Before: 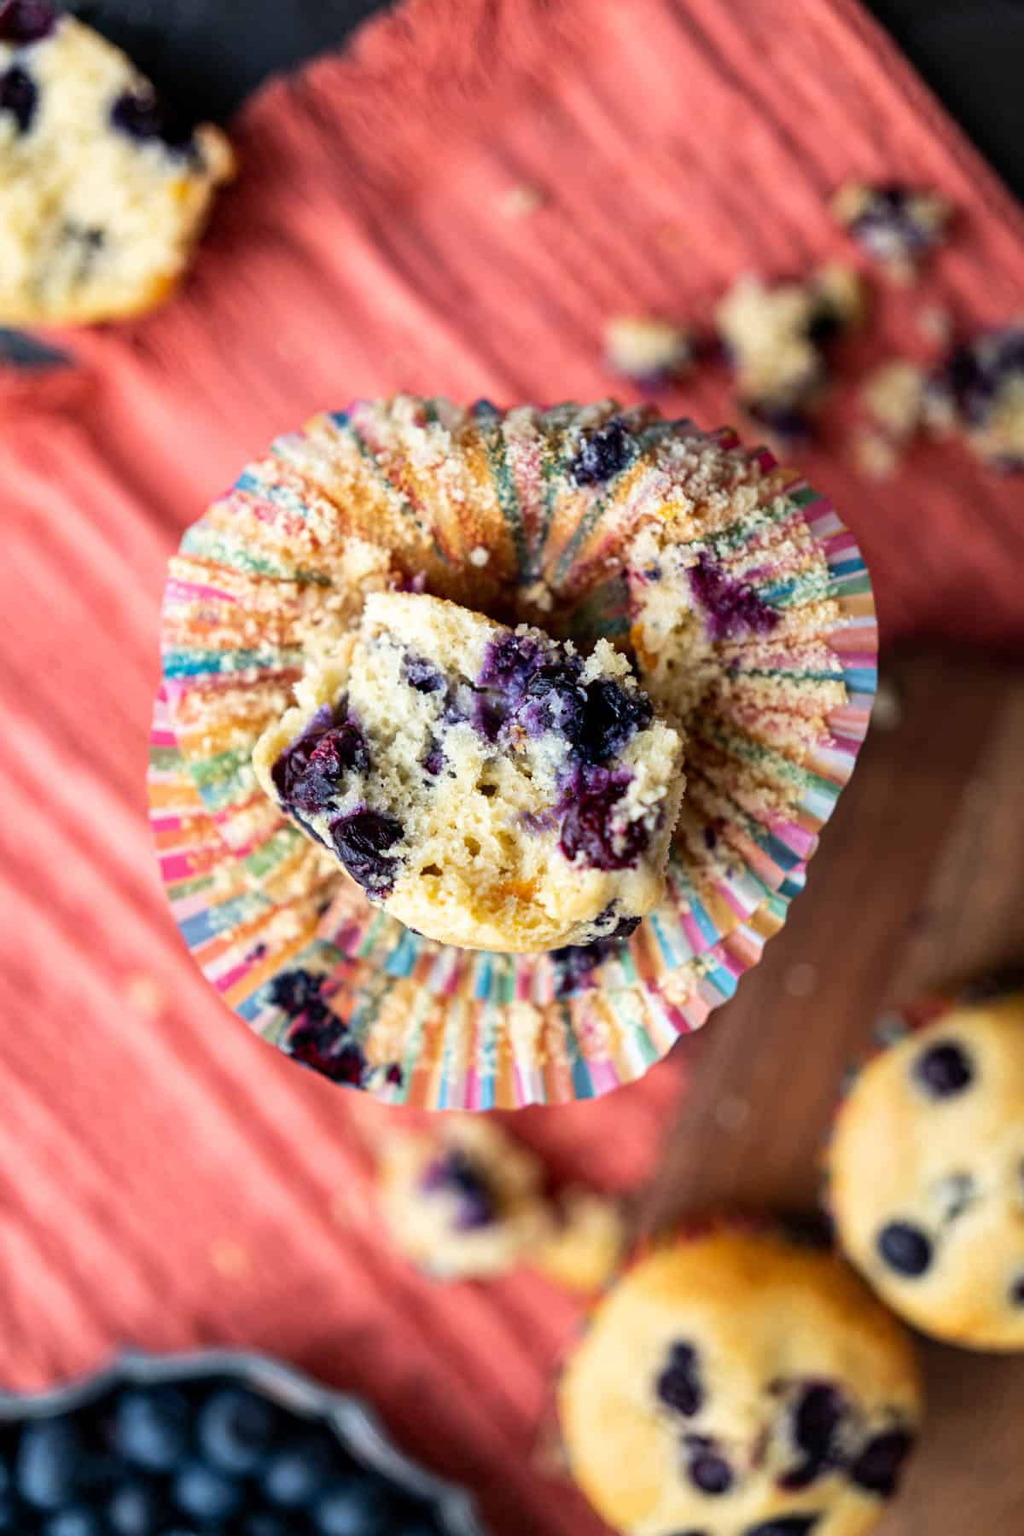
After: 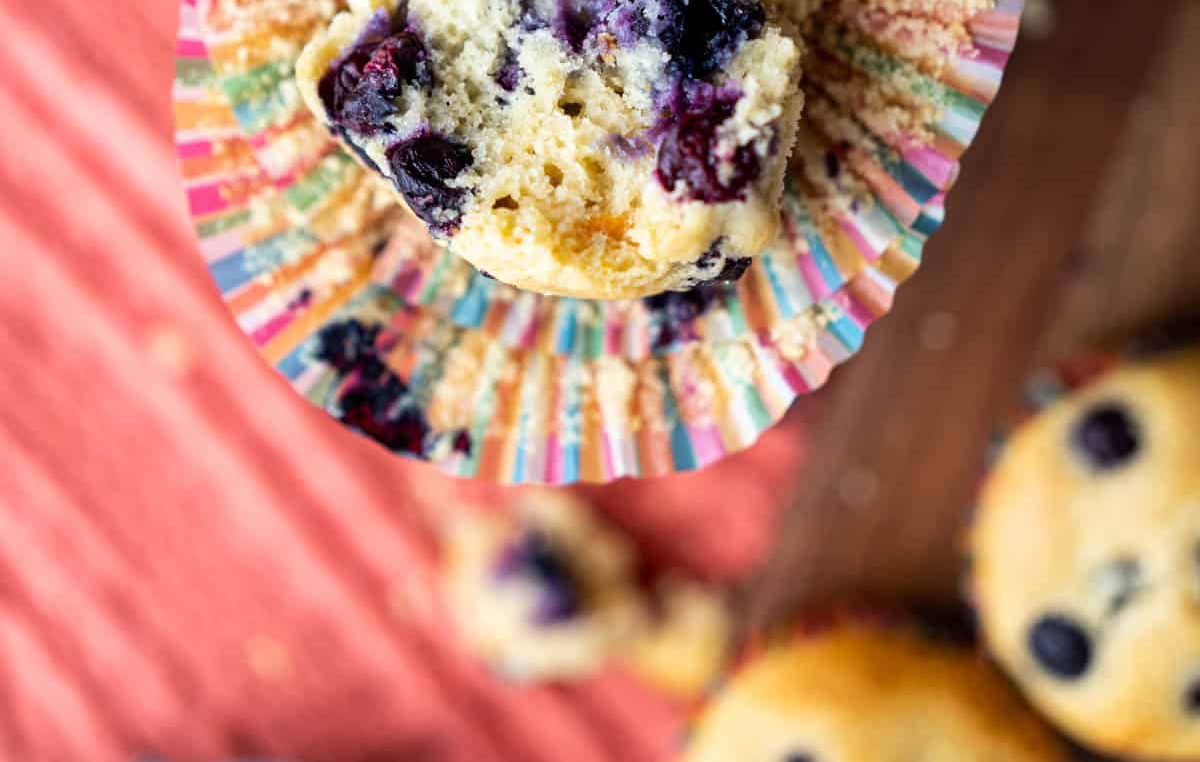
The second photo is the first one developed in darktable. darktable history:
crop: top 45.424%, bottom 12.212%
